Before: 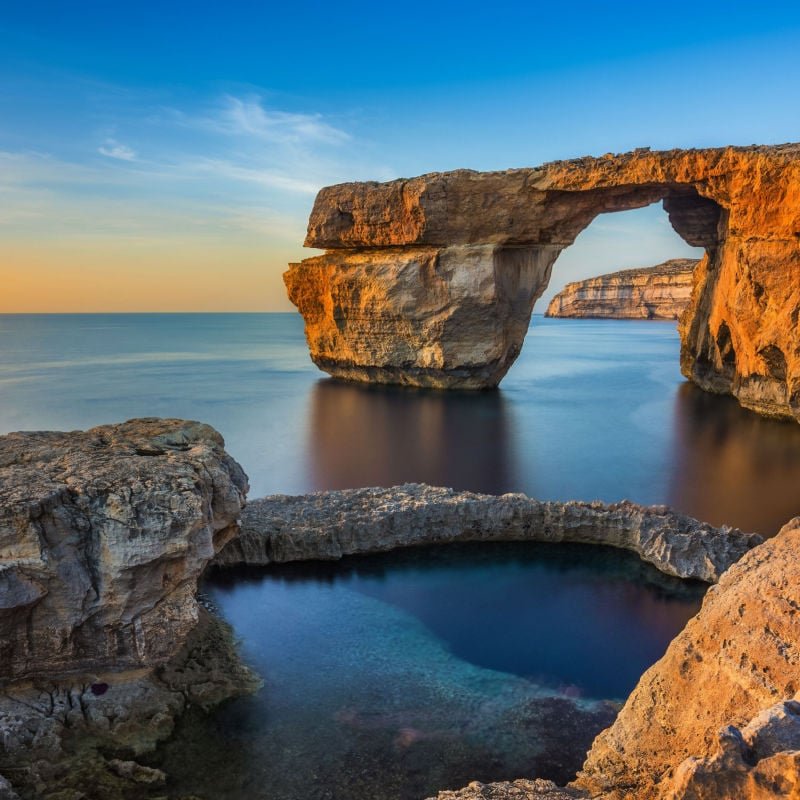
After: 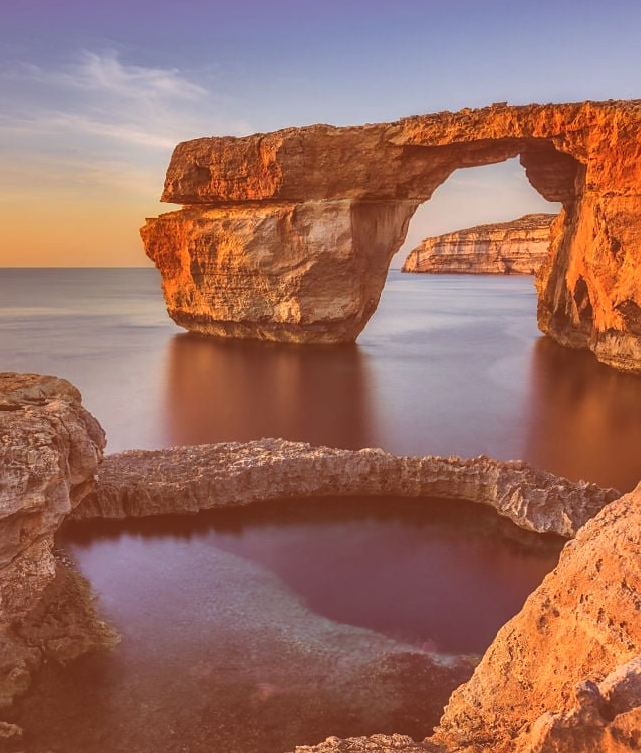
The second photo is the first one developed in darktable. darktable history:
color correction: highlights a* 9.53, highlights b* 8.99, shadows a* 39.46, shadows b* 39.58, saturation 0.776
local contrast: highlights 83%, shadows 79%
crop and rotate: left 17.964%, top 5.806%, right 1.803%
sharpen: radius 1.011, threshold 0.852
shadows and highlights: radius 106.72, shadows 41.2, highlights -72.73, highlights color adjustment 42.27%, low approximation 0.01, soften with gaussian
contrast brightness saturation: contrast 0.068, brightness 0.173, saturation 0.411
exposure: black level correction -0.037, exposure -0.495 EV, compensate exposure bias true, compensate highlight preservation false
